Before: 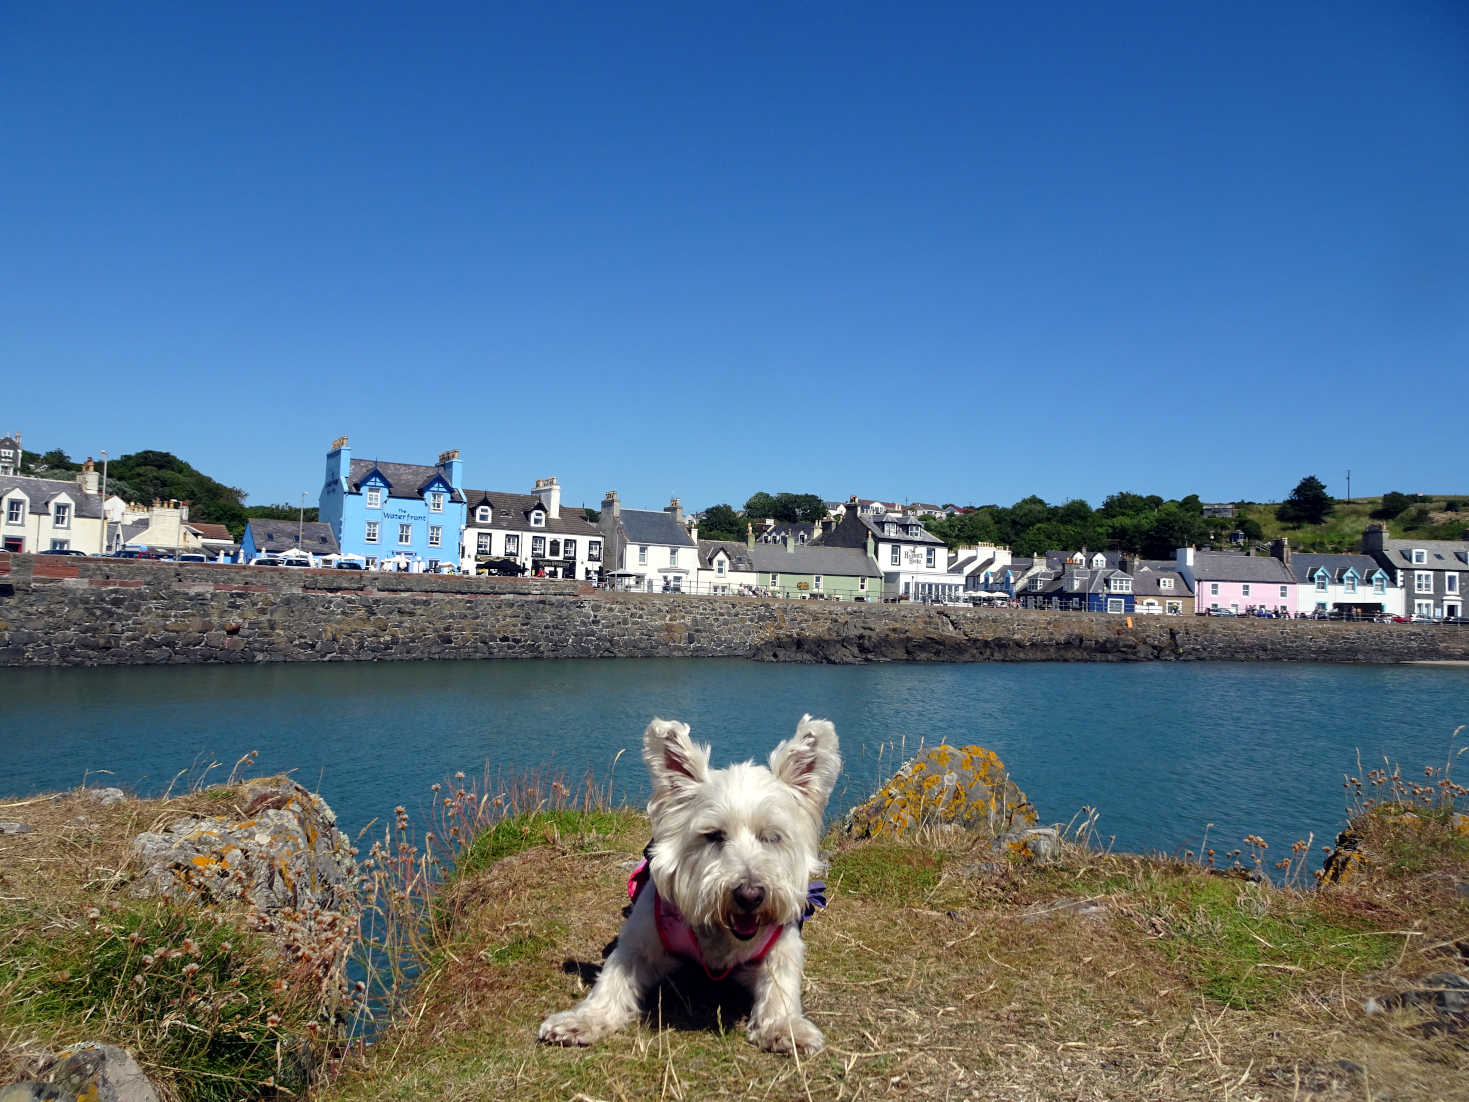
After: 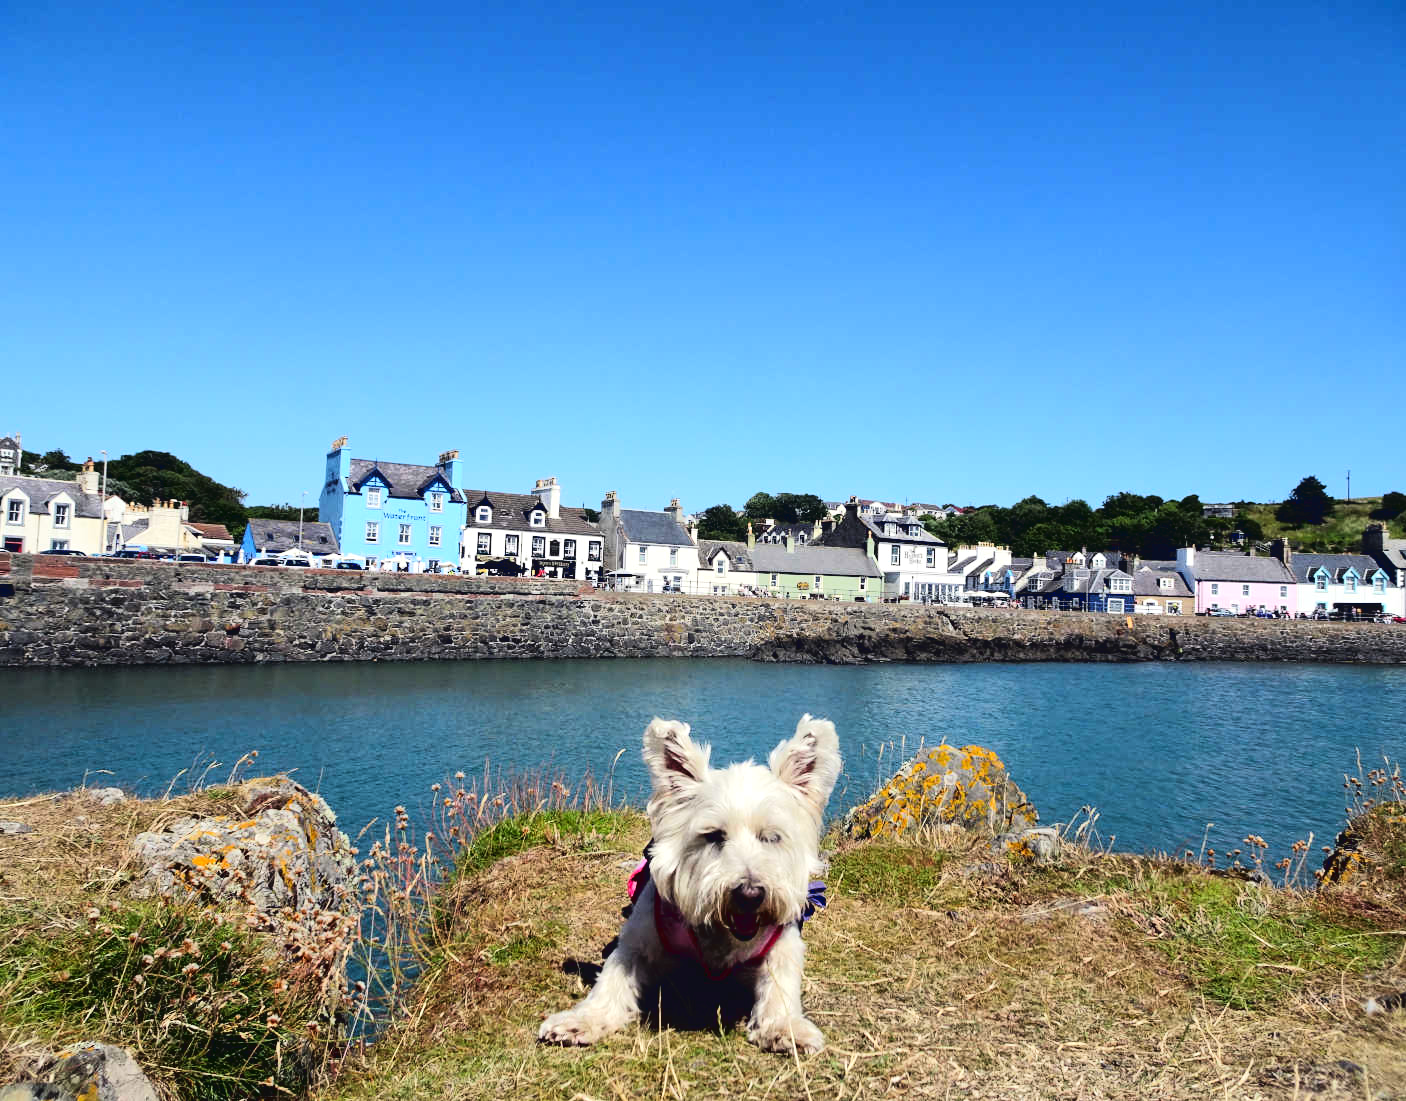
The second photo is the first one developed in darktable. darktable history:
crop: right 4.271%, bottom 0.03%
tone curve: curves: ch0 [(0, 0.039) (0.113, 0.081) (0.204, 0.204) (0.498, 0.608) (0.709, 0.819) (0.984, 0.961)]; ch1 [(0, 0) (0.172, 0.123) (0.317, 0.272) (0.414, 0.382) (0.476, 0.479) (0.505, 0.501) (0.528, 0.54) (0.618, 0.647) (0.709, 0.764) (1, 1)]; ch2 [(0, 0) (0.411, 0.424) (0.492, 0.502) (0.521, 0.513) (0.537, 0.57) (0.686, 0.638) (1, 1)], color space Lab, linked channels, preserve colors none
tone equalizer: -8 EV -0.419 EV, -7 EV -0.401 EV, -6 EV -0.306 EV, -5 EV -0.25 EV, -3 EV 0.226 EV, -2 EV 0.34 EV, -1 EV 0.365 EV, +0 EV 0.429 EV, edges refinement/feathering 500, mask exposure compensation -1.57 EV, preserve details no
